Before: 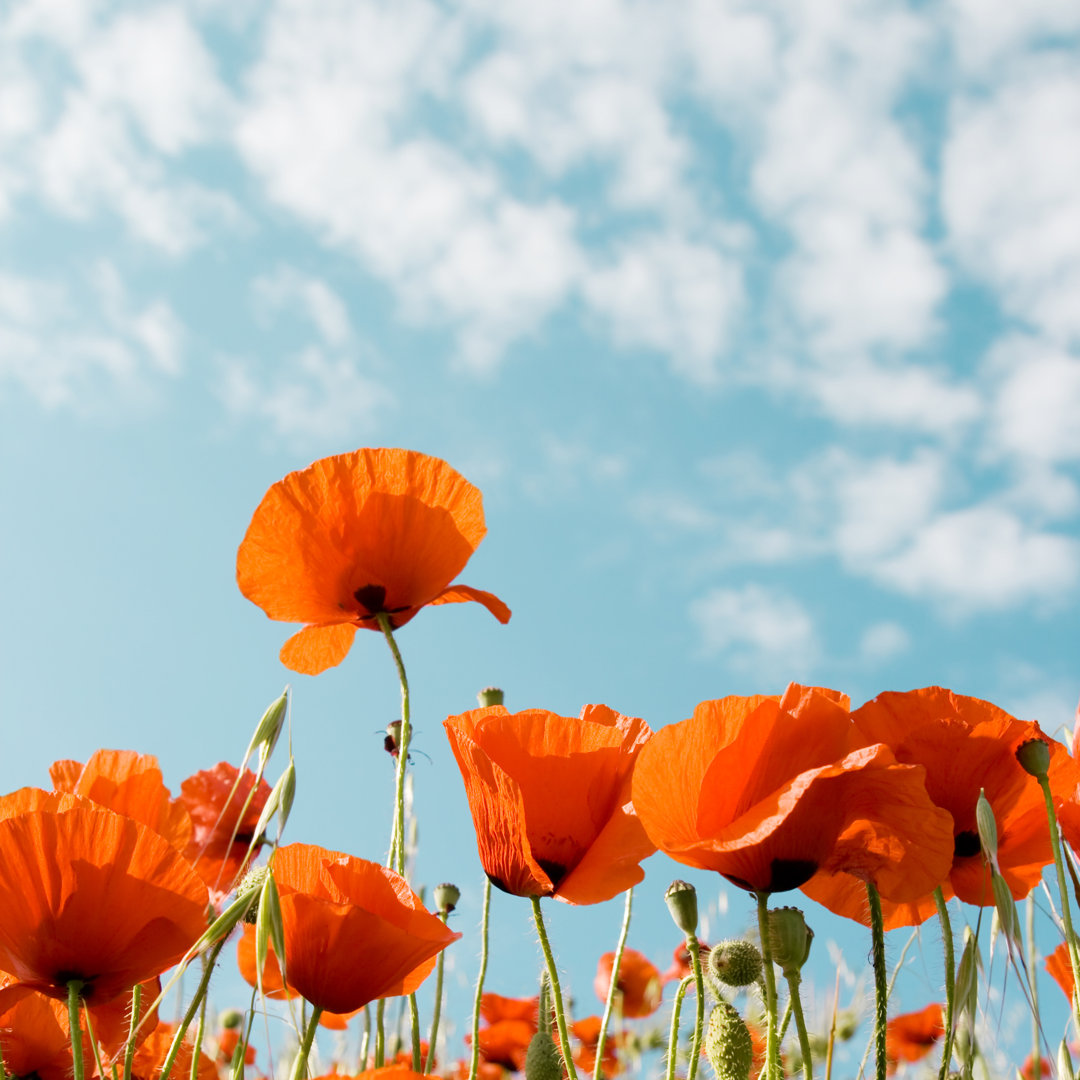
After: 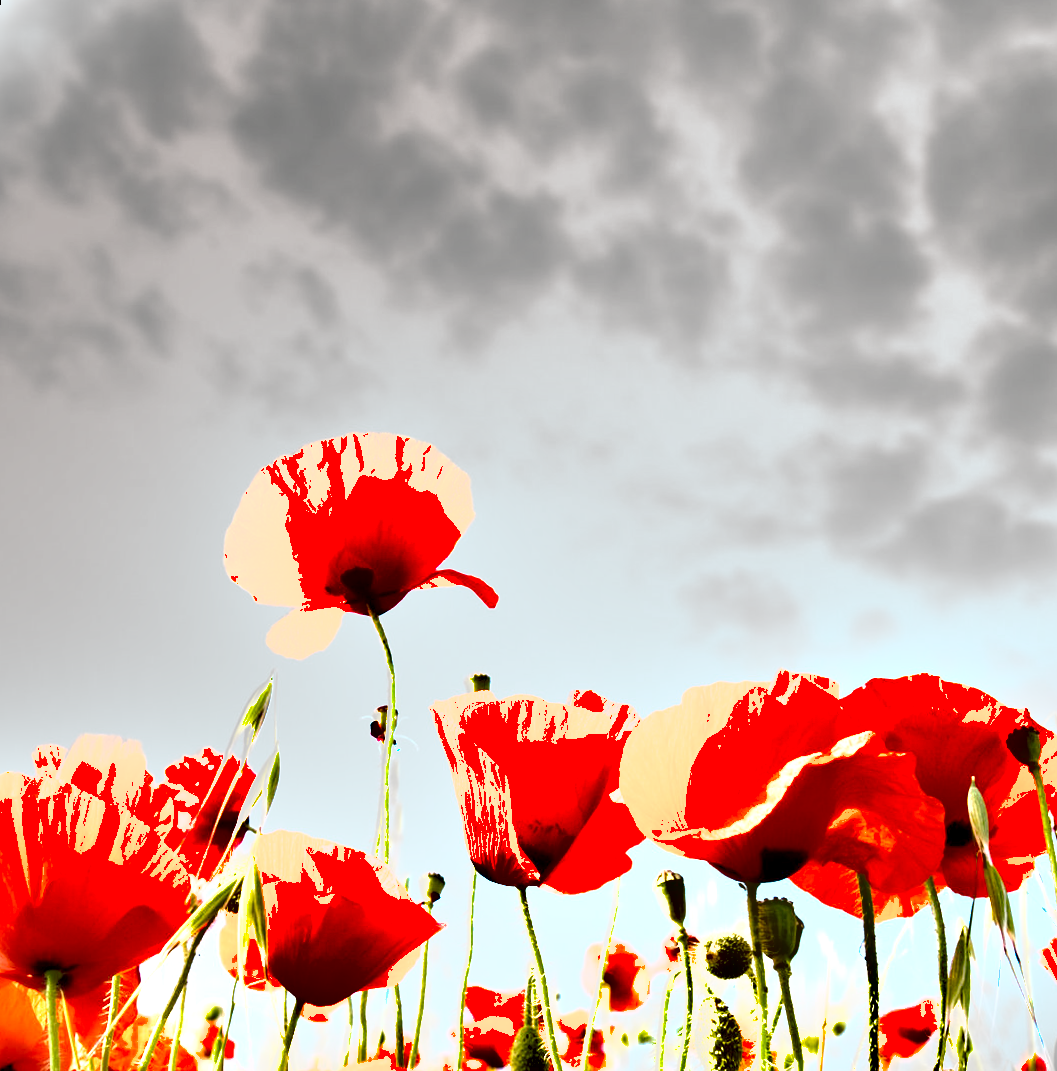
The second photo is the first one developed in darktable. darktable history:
shadows and highlights: soften with gaussian
rotate and perspective: rotation 0.226°, lens shift (vertical) -0.042, crop left 0.023, crop right 0.982, crop top 0.006, crop bottom 0.994
exposure: black level correction 0.001, exposure 1.84 EV, compensate highlight preservation false
